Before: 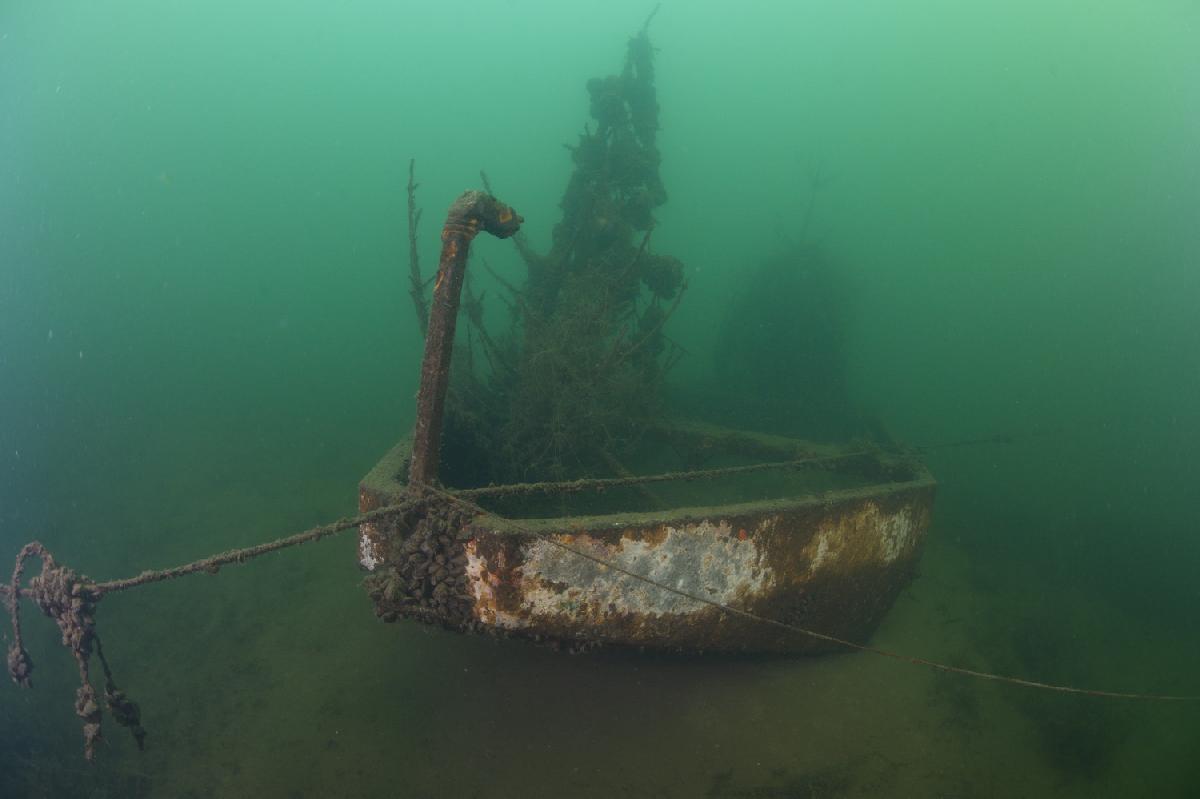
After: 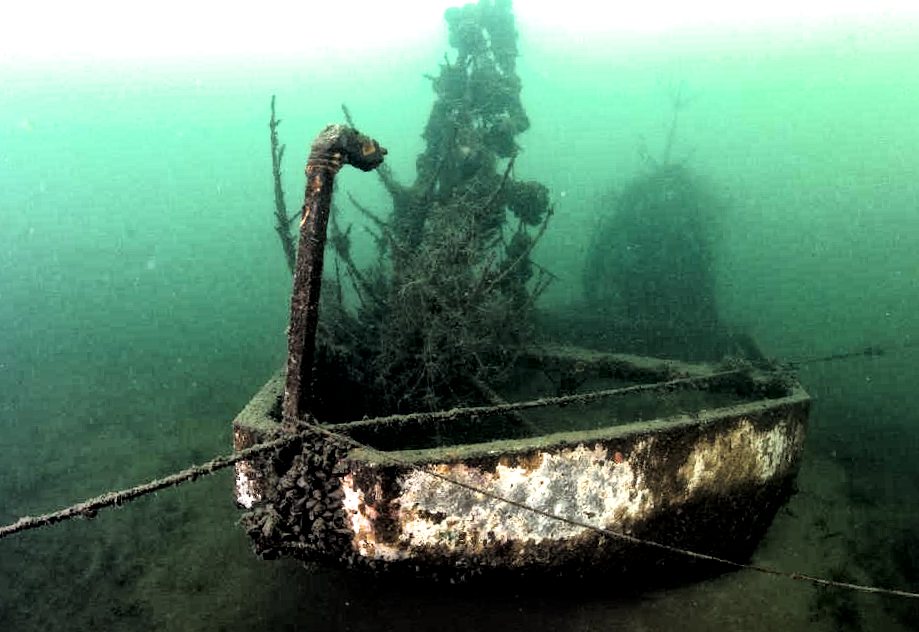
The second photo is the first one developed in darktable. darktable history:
tone equalizer: -8 EV -0.75 EV, -7 EV -0.7 EV, -6 EV -0.6 EV, -5 EV -0.4 EV, -3 EV 0.4 EV, -2 EV 0.6 EV, -1 EV 0.7 EV, +0 EV 0.75 EV, edges refinement/feathering 500, mask exposure compensation -1.57 EV, preserve details no
exposure: exposure 0.766 EV, compensate highlight preservation false
filmic rgb: black relative exposure -3.63 EV, white relative exposure 2.16 EV, hardness 3.62
haze removal: compatibility mode true, adaptive false
rotate and perspective: rotation -2.29°, automatic cropping off
crop and rotate: left 11.831%, top 11.346%, right 13.429%, bottom 13.899%
local contrast: mode bilateral grid, contrast 20, coarseness 19, detail 163%, midtone range 0.2
